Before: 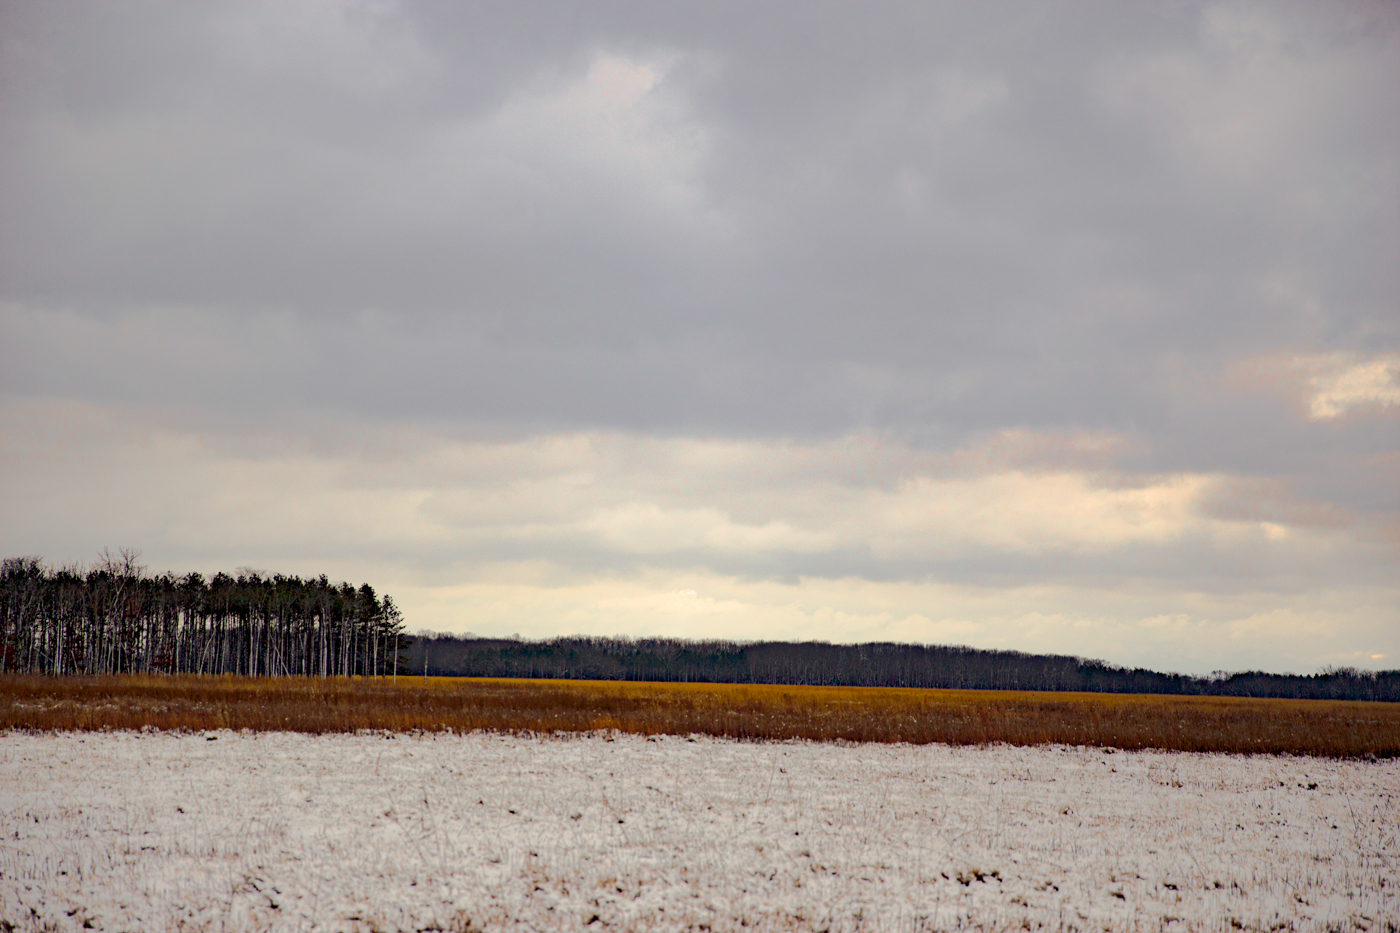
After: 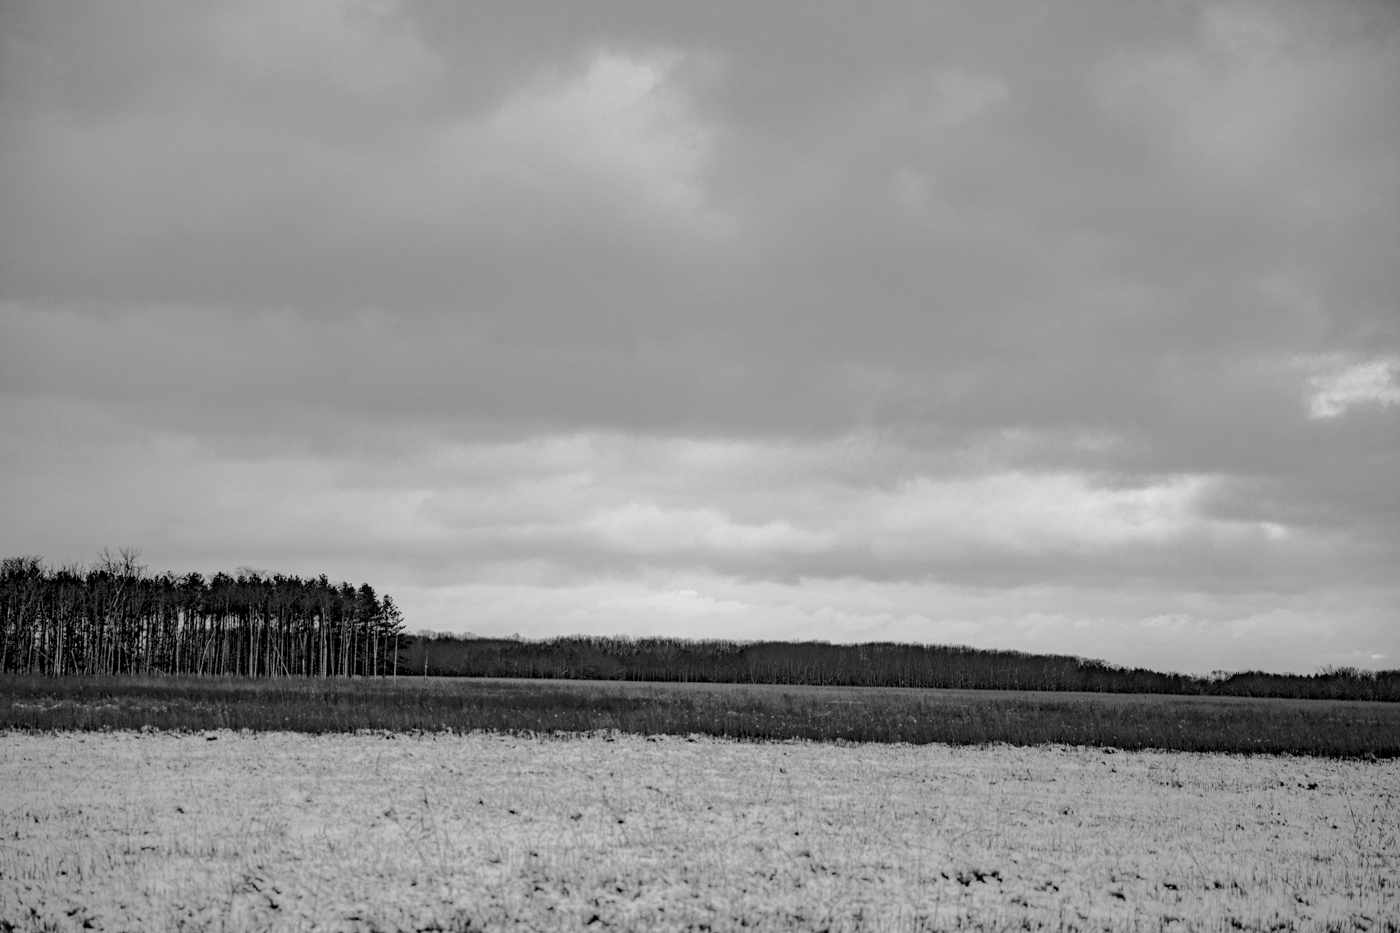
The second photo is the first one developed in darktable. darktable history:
monochrome: a 30.25, b 92.03
color correction: highlights a* -11.71, highlights b* -15.58
local contrast: on, module defaults
rgb levels: preserve colors max RGB
